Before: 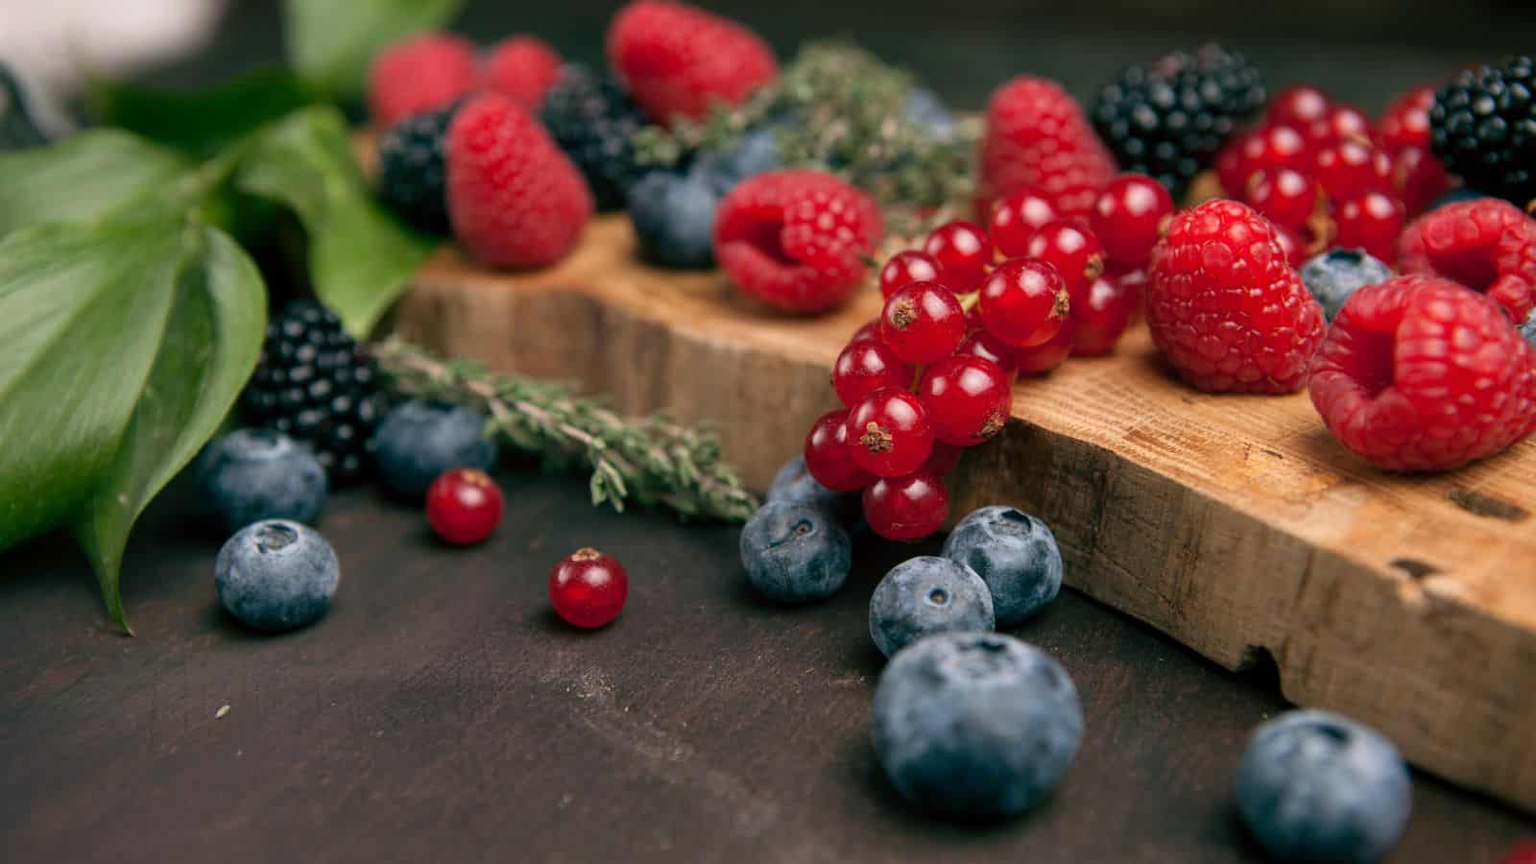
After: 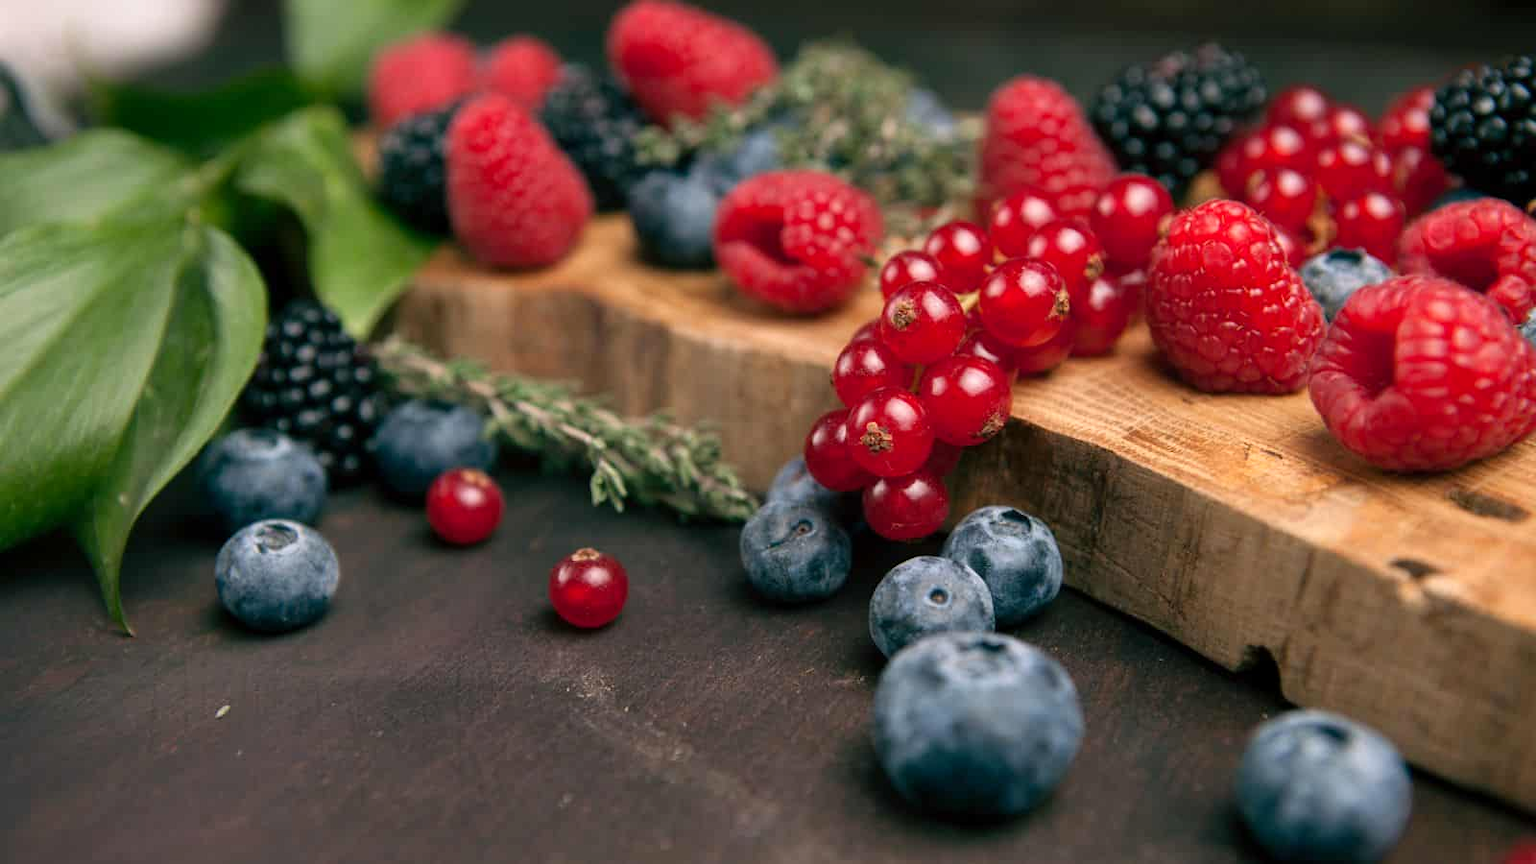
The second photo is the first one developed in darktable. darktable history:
levels: black 3.87%, levels [0, 0.474, 0.947]
